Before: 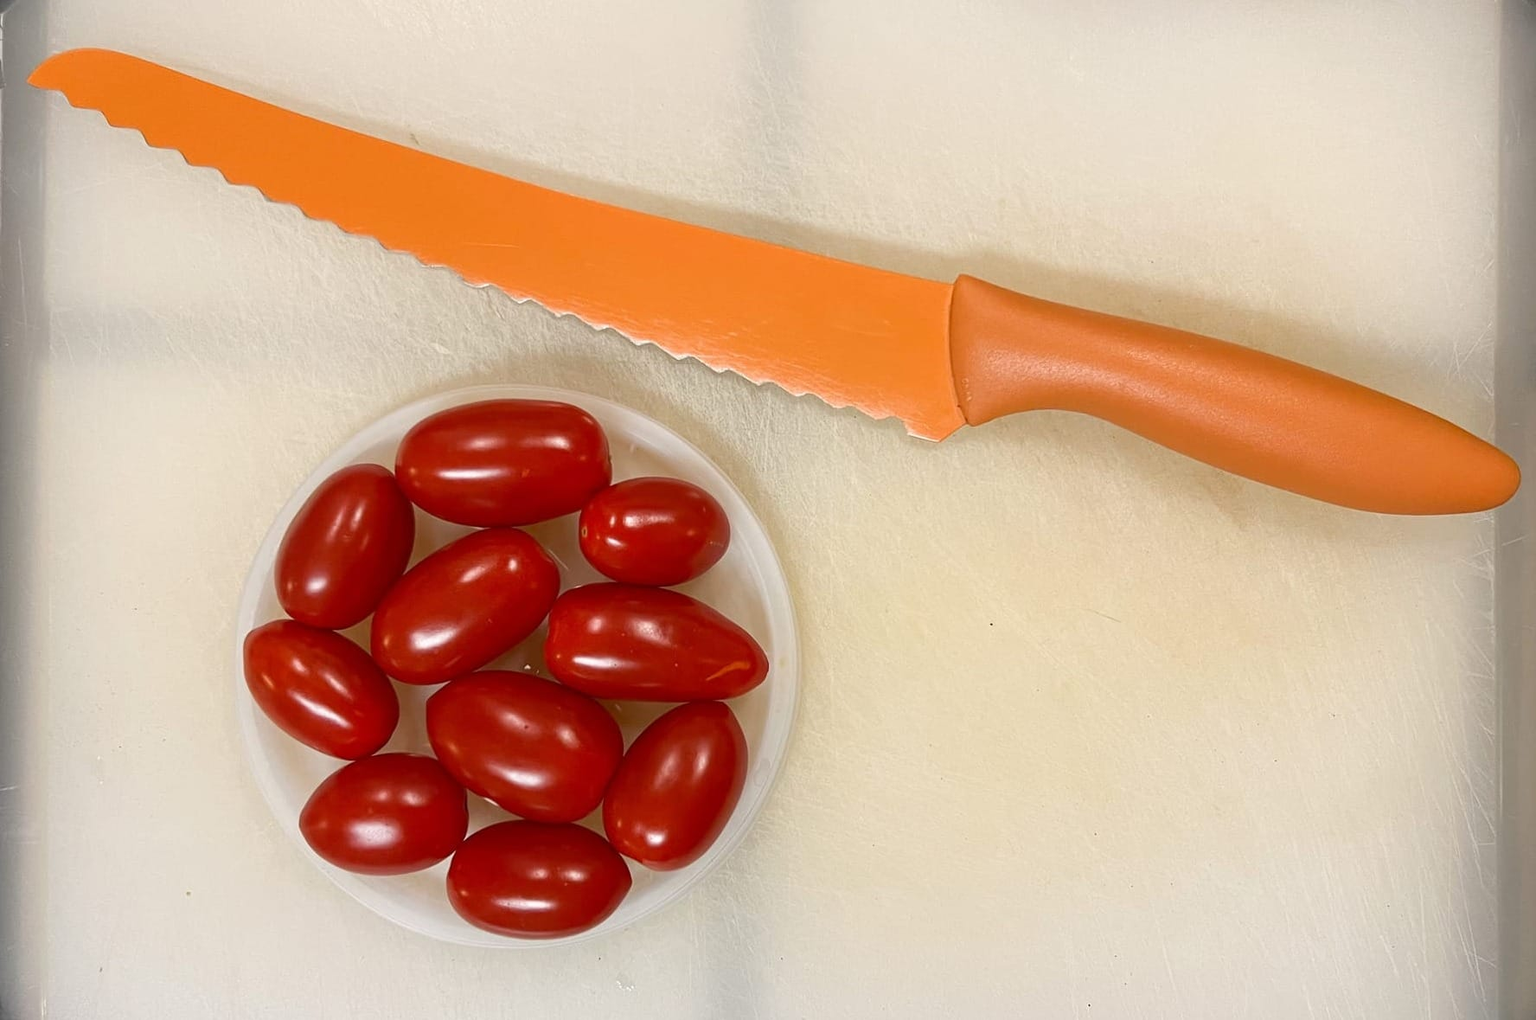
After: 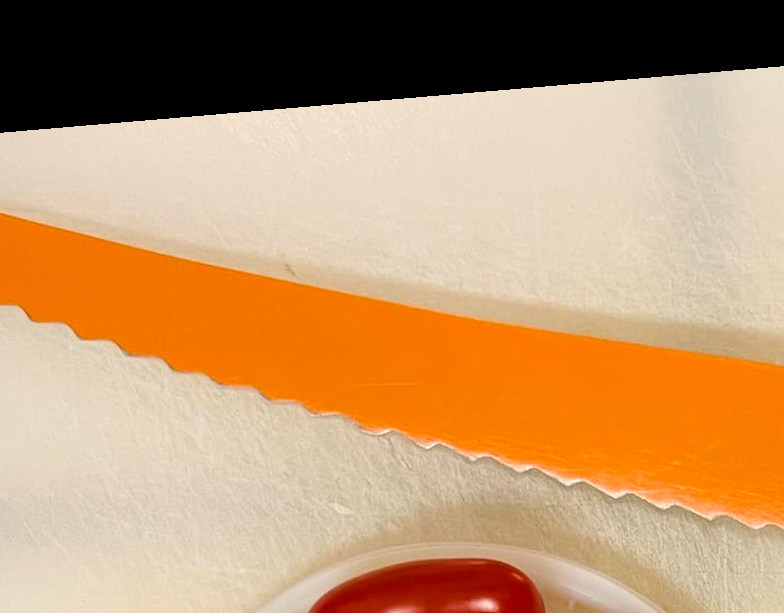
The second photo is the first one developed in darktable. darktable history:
rotate and perspective: rotation -4.86°, automatic cropping off
tone equalizer: on, module defaults
crop and rotate: left 10.817%, top 0.062%, right 47.194%, bottom 53.626%
color balance rgb: perceptual saturation grading › global saturation 20%, global vibrance 20%
